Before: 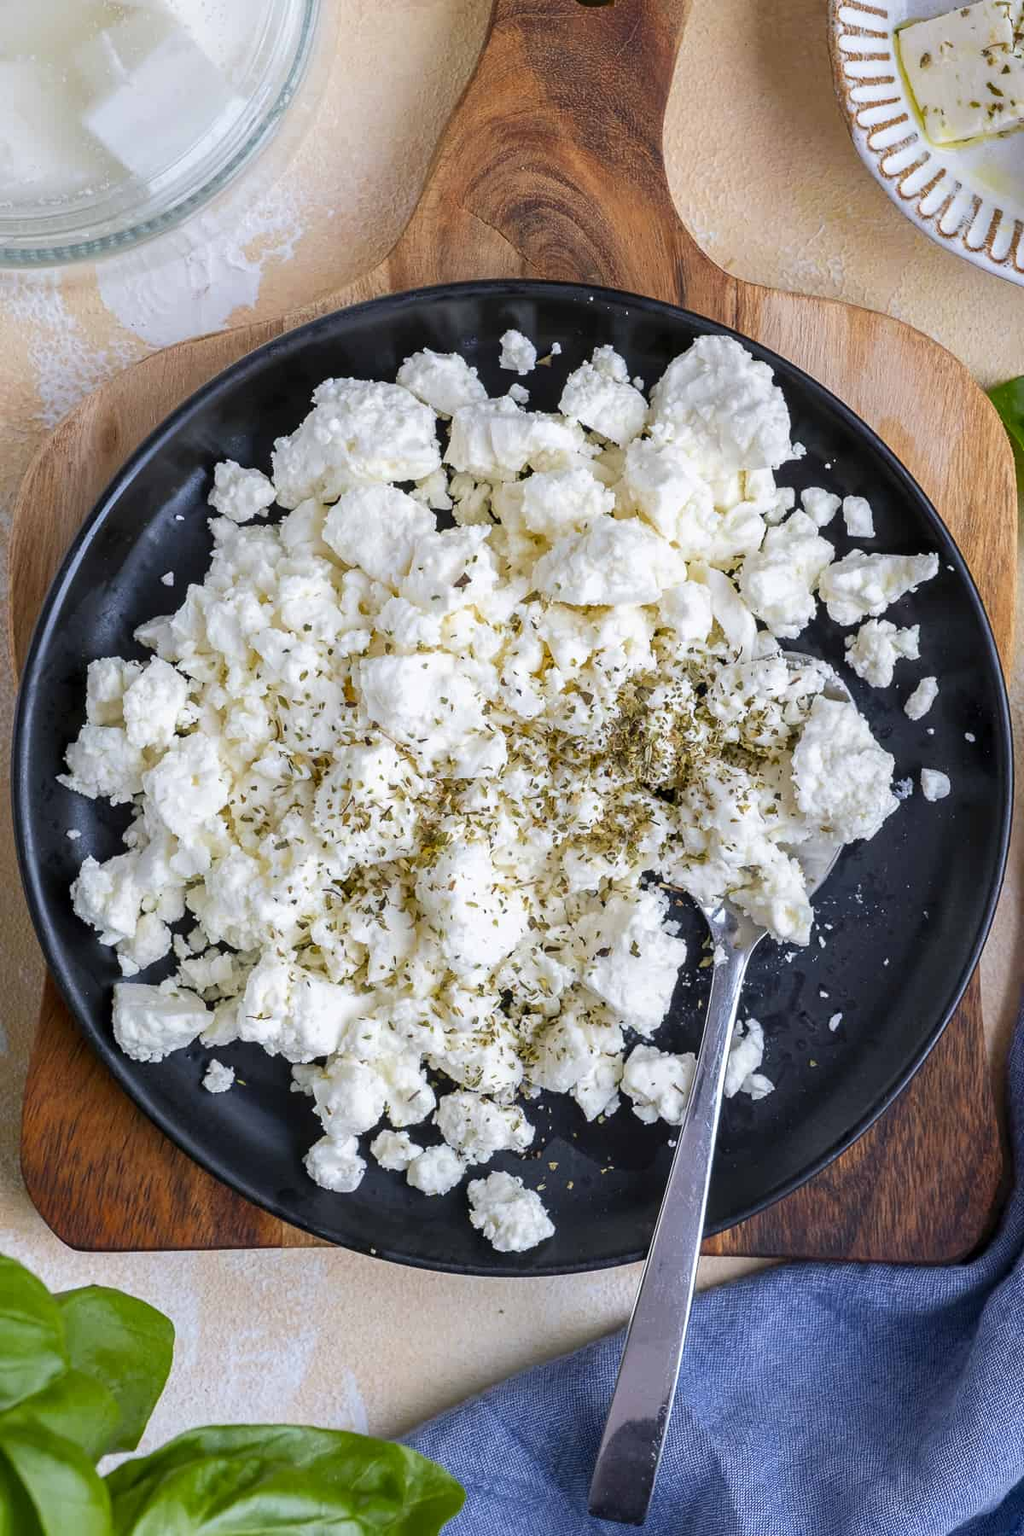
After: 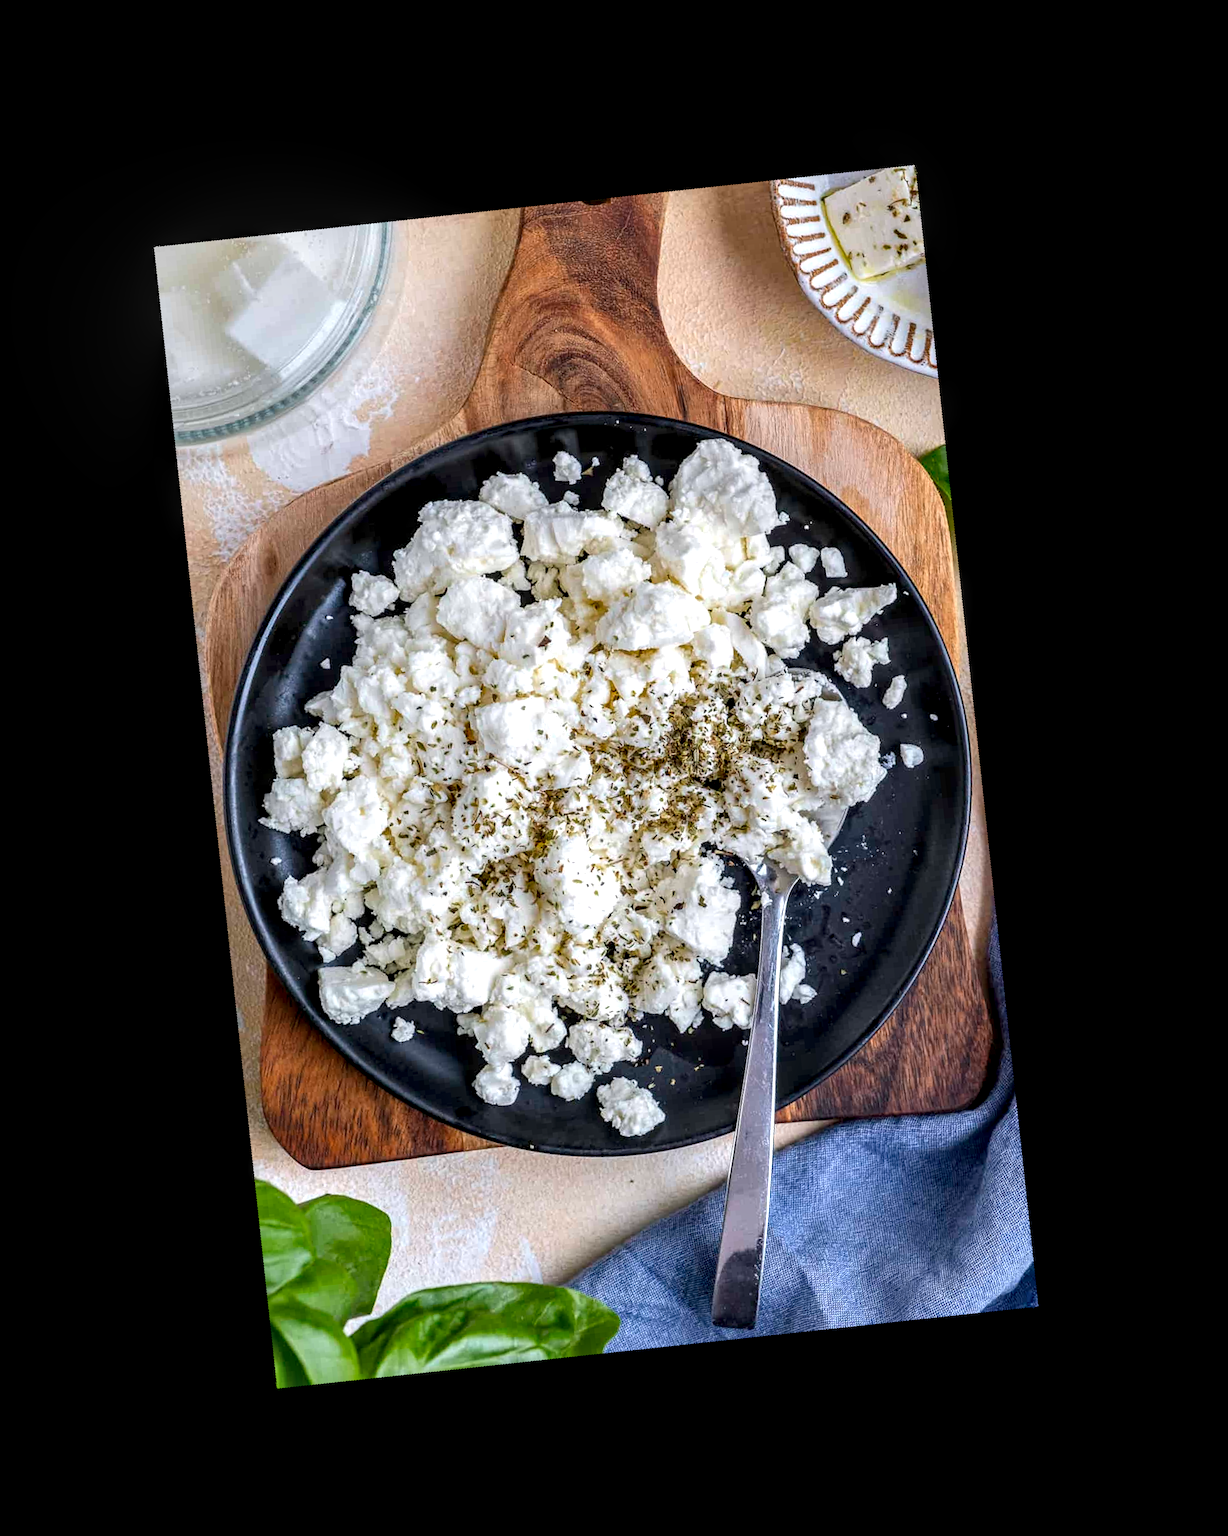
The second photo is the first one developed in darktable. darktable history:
crop and rotate: angle 19.43°, left 6.812%, right 4.125%, bottom 1.087%
local contrast: highlights 60%, shadows 60%, detail 160%
rotate and perspective: rotation 13.27°, automatic cropping off
